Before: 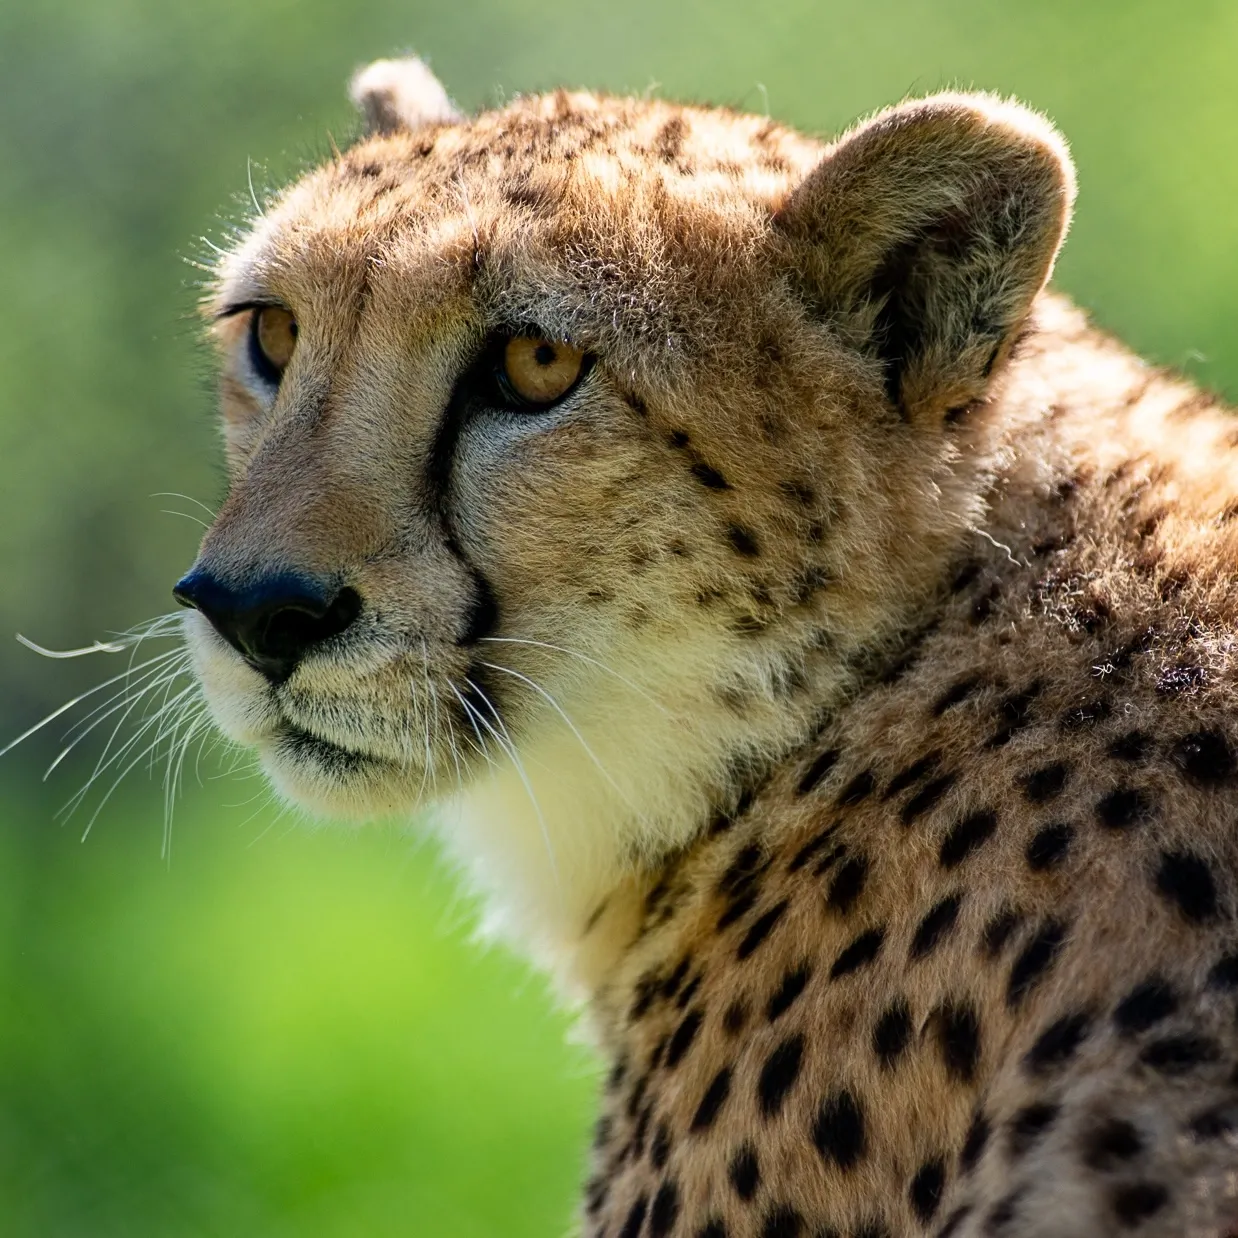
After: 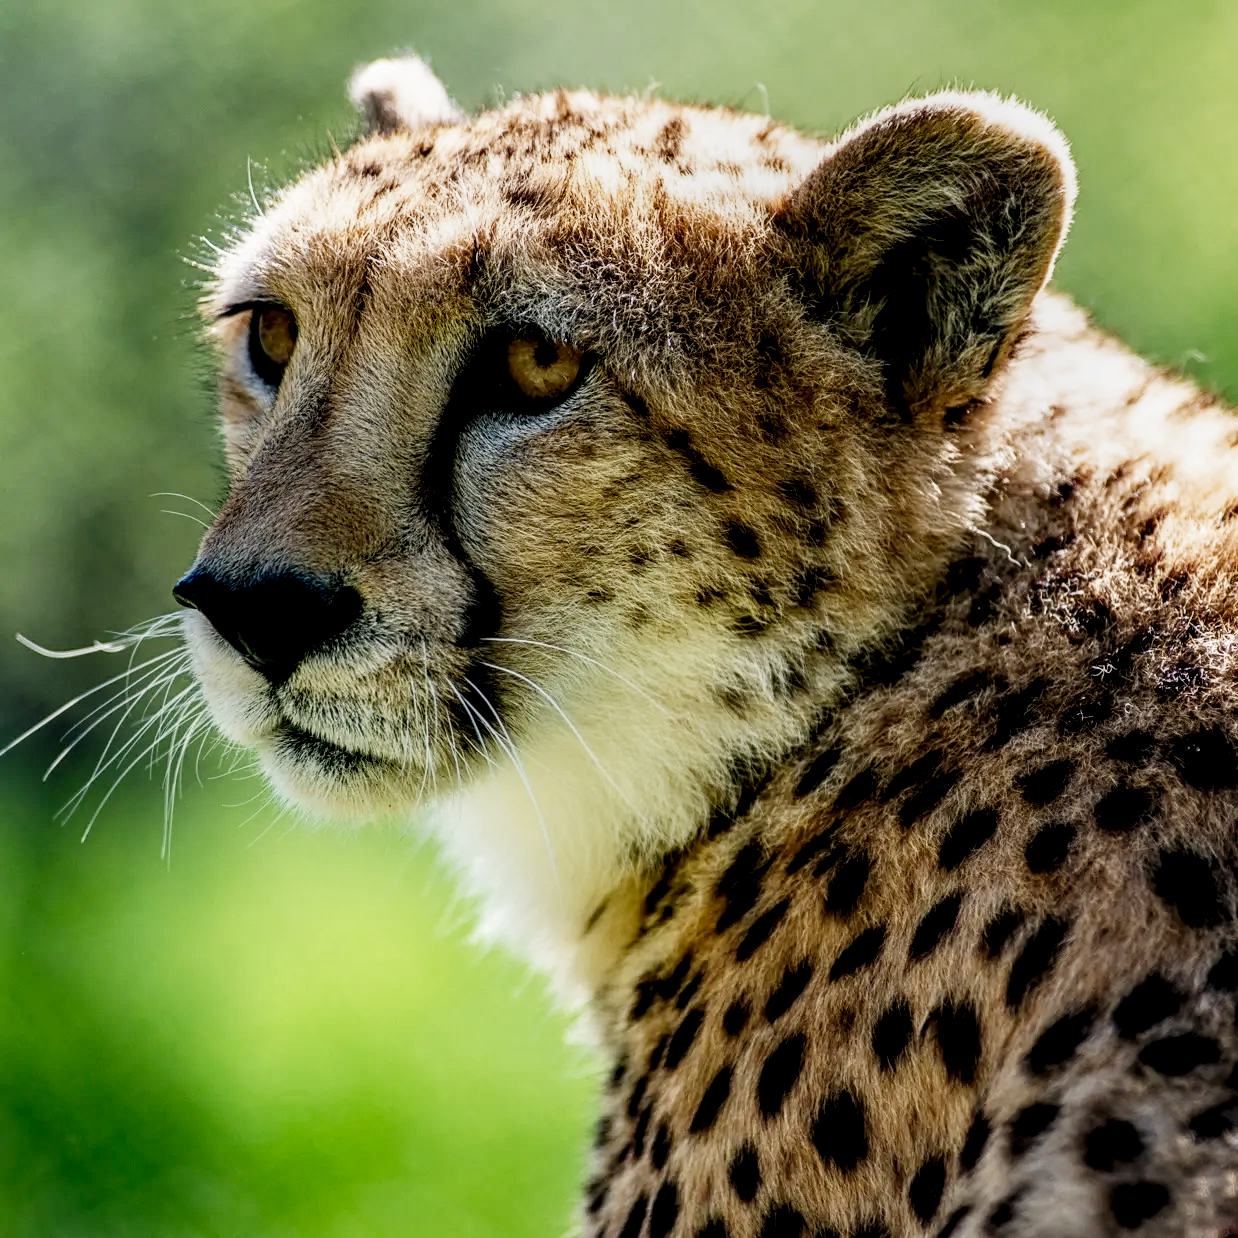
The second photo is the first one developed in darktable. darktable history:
filmic rgb: black relative exposure -7.65 EV, white relative exposure 4.56 EV, hardness 3.61, add noise in highlights 0.001, preserve chrominance no, color science v3 (2019), use custom middle-gray values true, contrast in highlights soft
local contrast: highlights 60%, shadows 63%, detail 160%
tone curve: curves: ch0 [(0, 0.036) (0.119, 0.115) (0.461, 0.479) (0.715, 0.767) (0.817, 0.865) (1, 0.998)]; ch1 [(0, 0) (0.377, 0.416) (0.44, 0.478) (0.487, 0.498) (0.514, 0.525) (0.538, 0.552) (0.67, 0.688) (1, 1)]; ch2 [(0, 0) (0.38, 0.405) (0.463, 0.445) (0.492, 0.486) (0.524, 0.541) (0.578, 0.59) (0.653, 0.658) (1, 1)], preserve colors none
